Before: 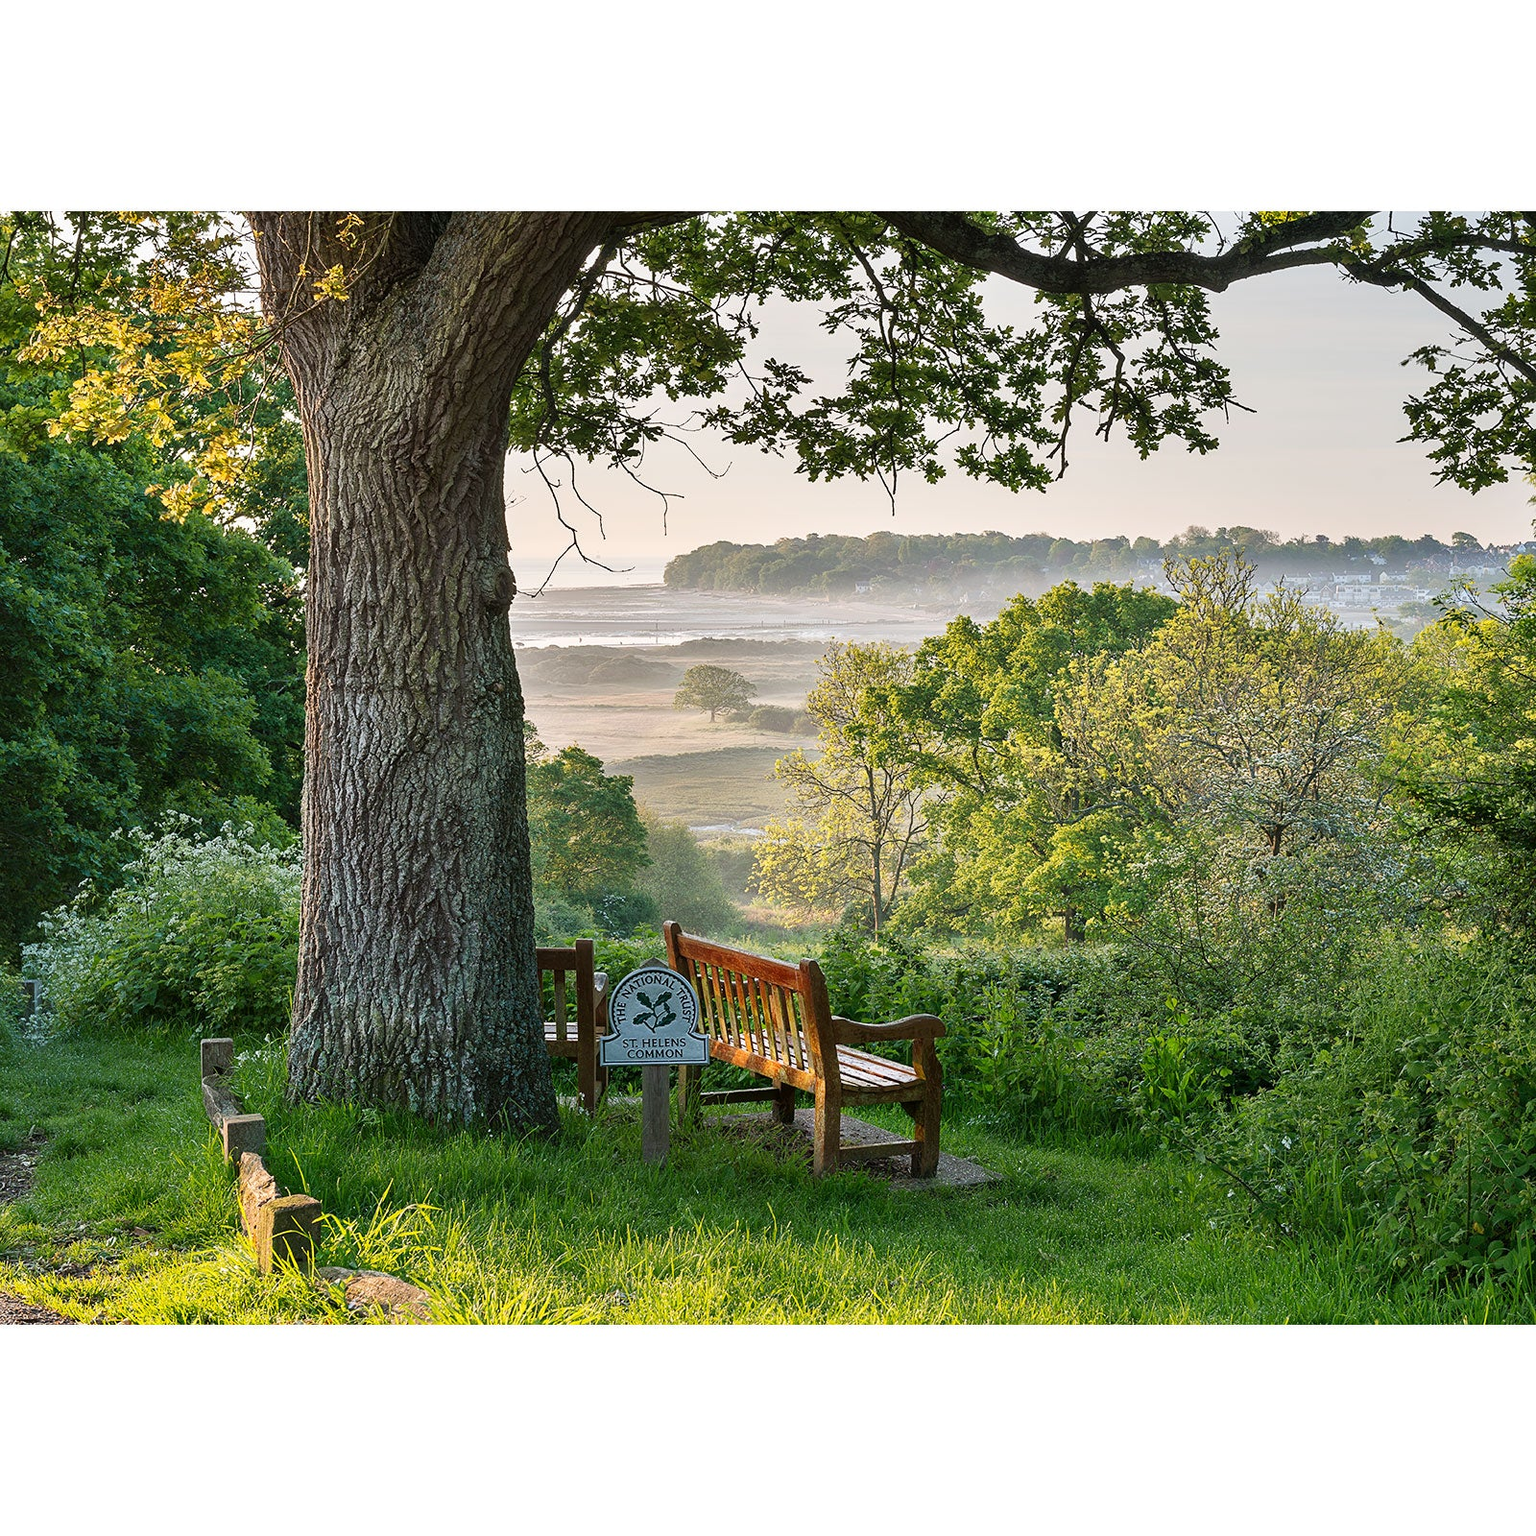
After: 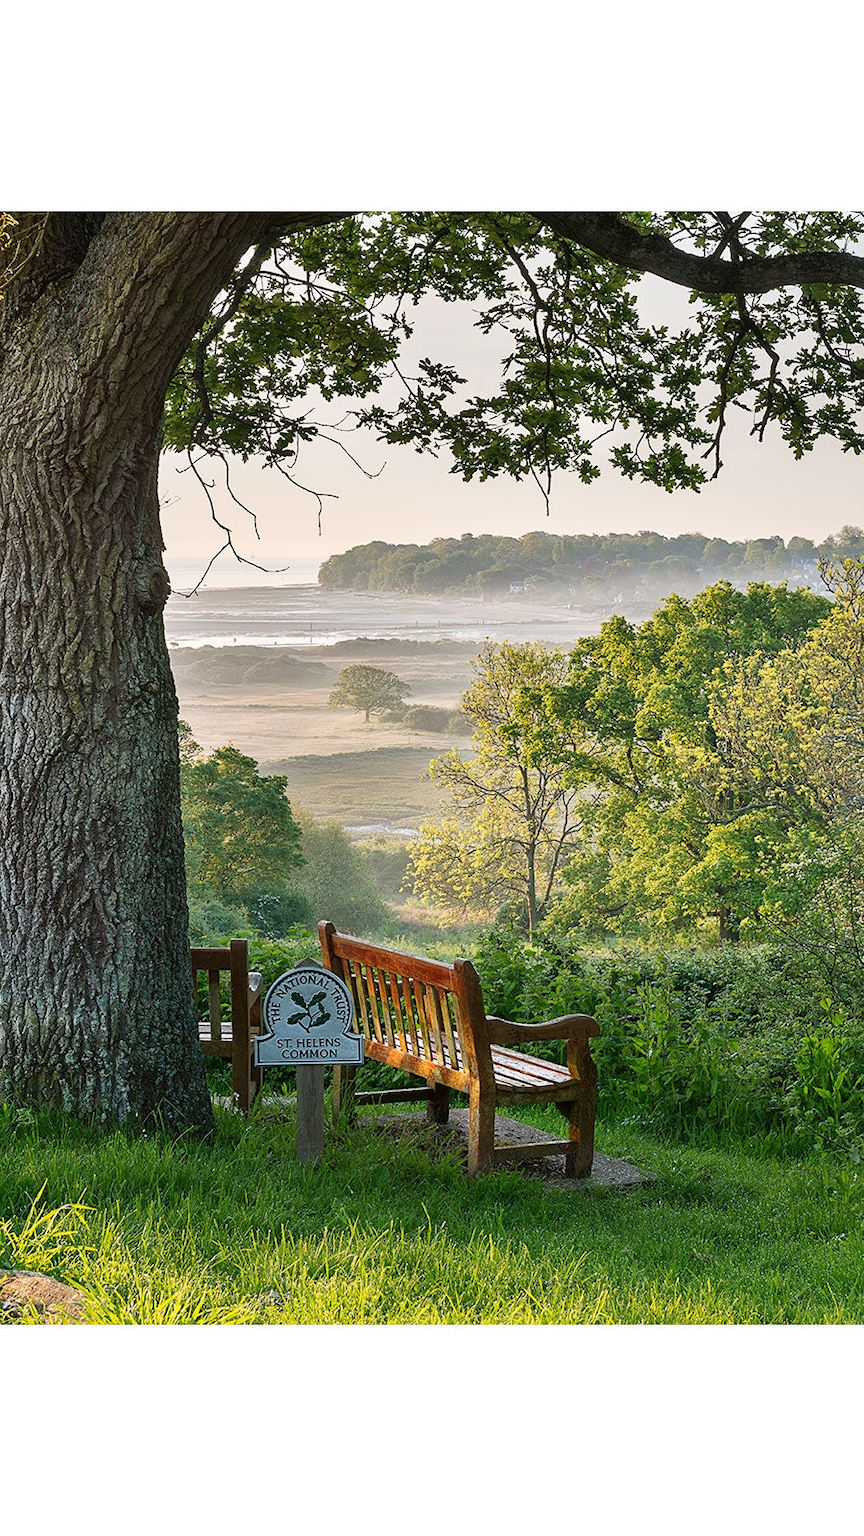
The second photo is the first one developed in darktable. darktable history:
crop and rotate: left 22.534%, right 21.099%
